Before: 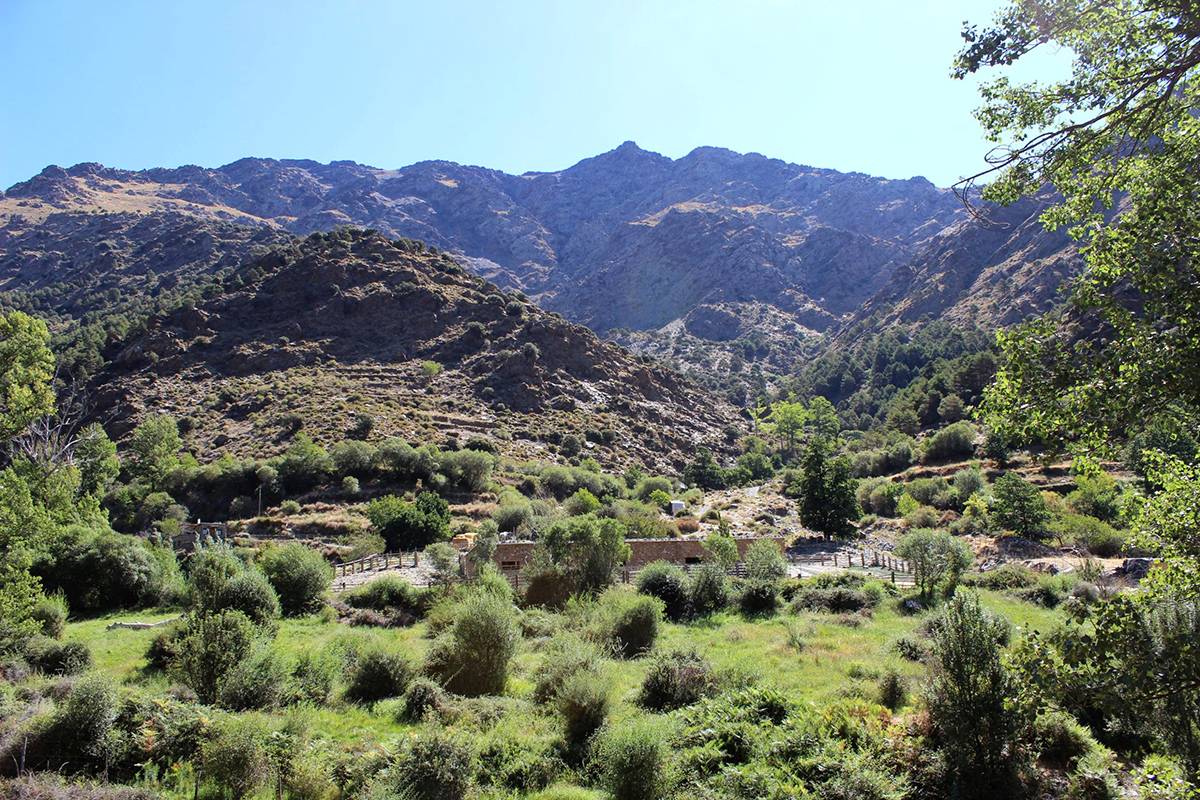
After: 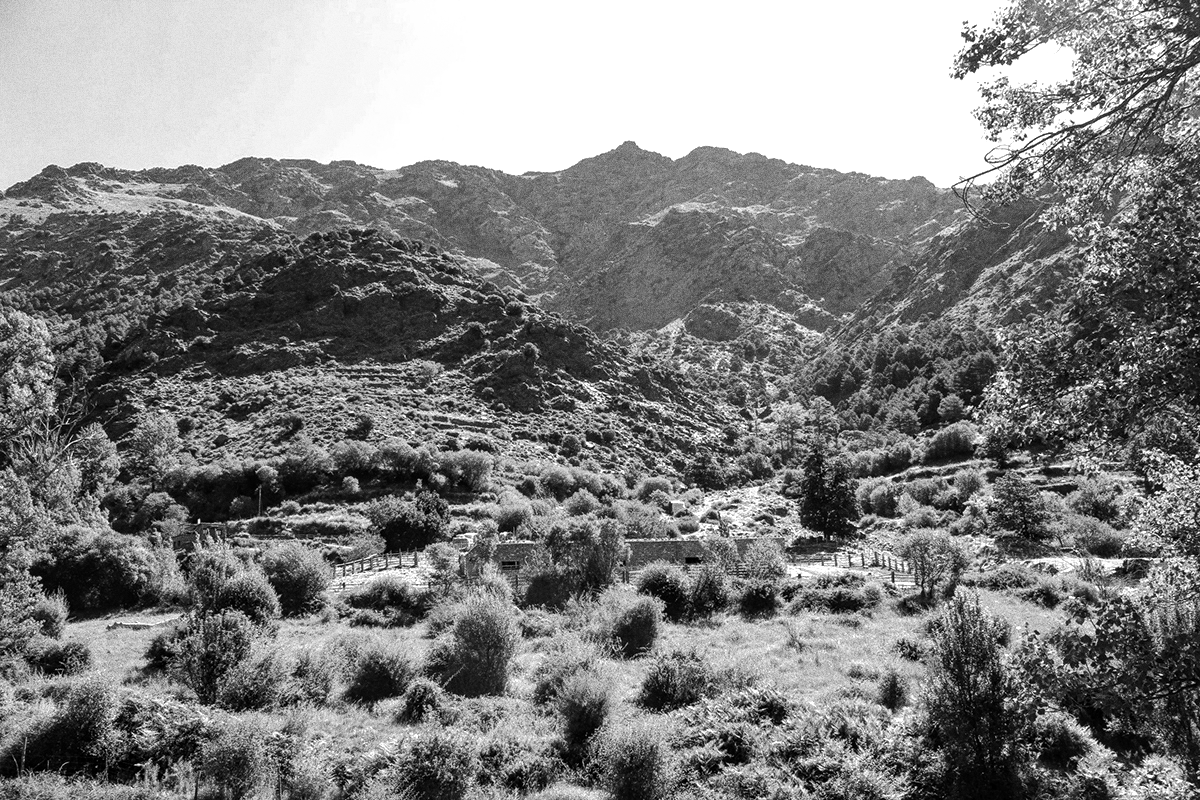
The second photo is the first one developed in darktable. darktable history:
shadows and highlights: shadows 10, white point adjustment 1, highlights -40
local contrast: on, module defaults
monochrome: on, module defaults
grain: coarseness 0.09 ISO, strength 40%
tone equalizer: -8 EV -0.417 EV, -7 EV -0.389 EV, -6 EV -0.333 EV, -5 EV -0.222 EV, -3 EV 0.222 EV, -2 EV 0.333 EV, -1 EV 0.389 EV, +0 EV 0.417 EV, edges refinement/feathering 500, mask exposure compensation -1.57 EV, preserve details no
